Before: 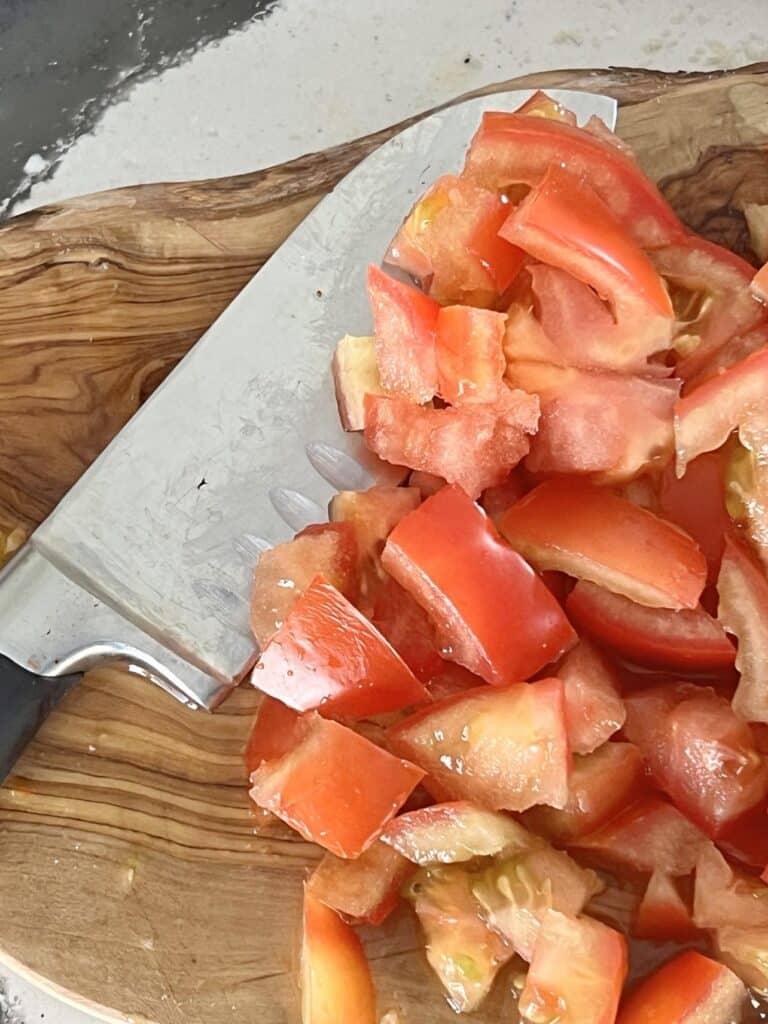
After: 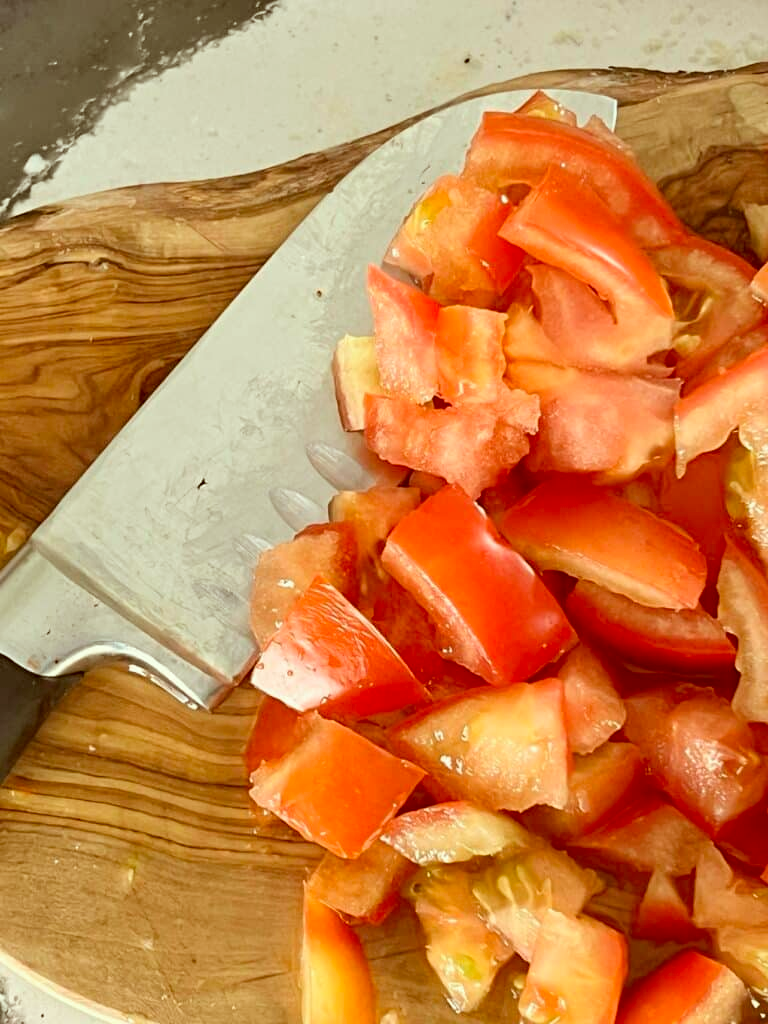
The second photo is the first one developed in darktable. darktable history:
filmic rgb: middle gray luminance 18.42%, black relative exposure -11.45 EV, white relative exposure 2.55 EV, threshold 6 EV, target black luminance 0%, hardness 8.41, latitude 99%, contrast 1.084, shadows ↔ highlights balance 0.505%, add noise in highlights 0, preserve chrominance max RGB, color science v3 (2019), use custom middle-gray values true, iterations of high-quality reconstruction 0, contrast in highlights soft, enable highlight reconstruction true
color correction: highlights a* -5.3, highlights b* 9.8, shadows a* 9.8, shadows b* 24.26
levels: levels [0, 0.492, 0.984]
